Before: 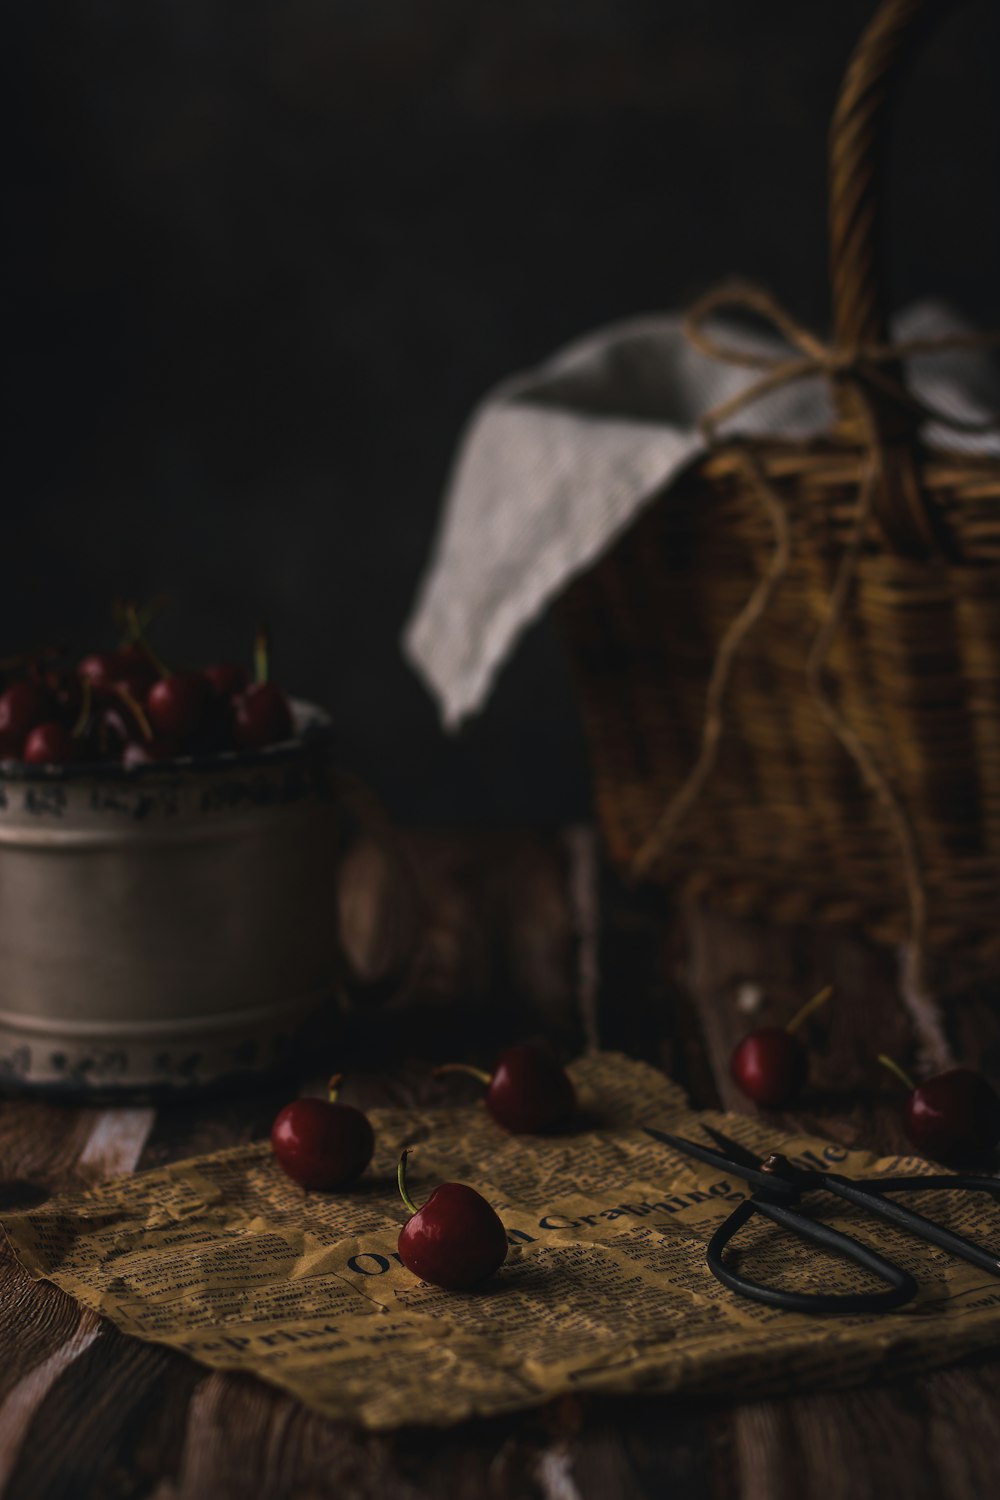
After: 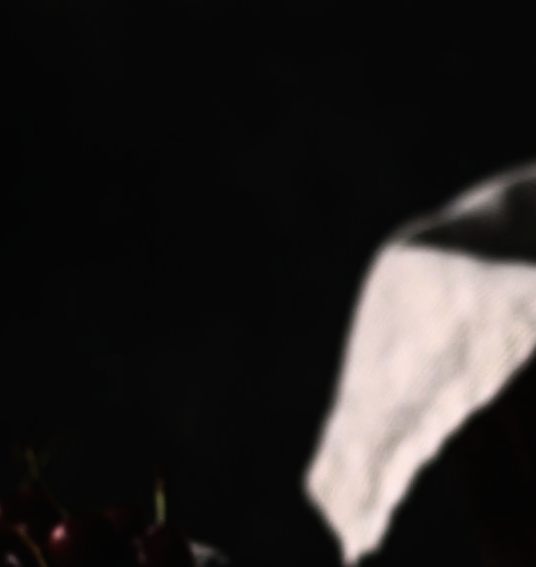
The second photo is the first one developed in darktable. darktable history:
rgb curve: curves: ch0 [(0, 0) (0.21, 0.15) (0.24, 0.21) (0.5, 0.75) (0.75, 0.96) (0.89, 0.99) (1, 1)]; ch1 [(0, 0.02) (0.21, 0.13) (0.25, 0.2) (0.5, 0.67) (0.75, 0.9) (0.89, 0.97) (1, 1)]; ch2 [(0, 0.02) (0.21, 0.13) (0.25, 0.2) (0.5, 0.67) (0.75, 0.9) (0.89, 0.97) (1, 1)], compensate middle gray true
crop: left 10.121%, top 10.631%, right 36.218%, bottom 51.526%
contrast brightness saturation: saturation -0.05
